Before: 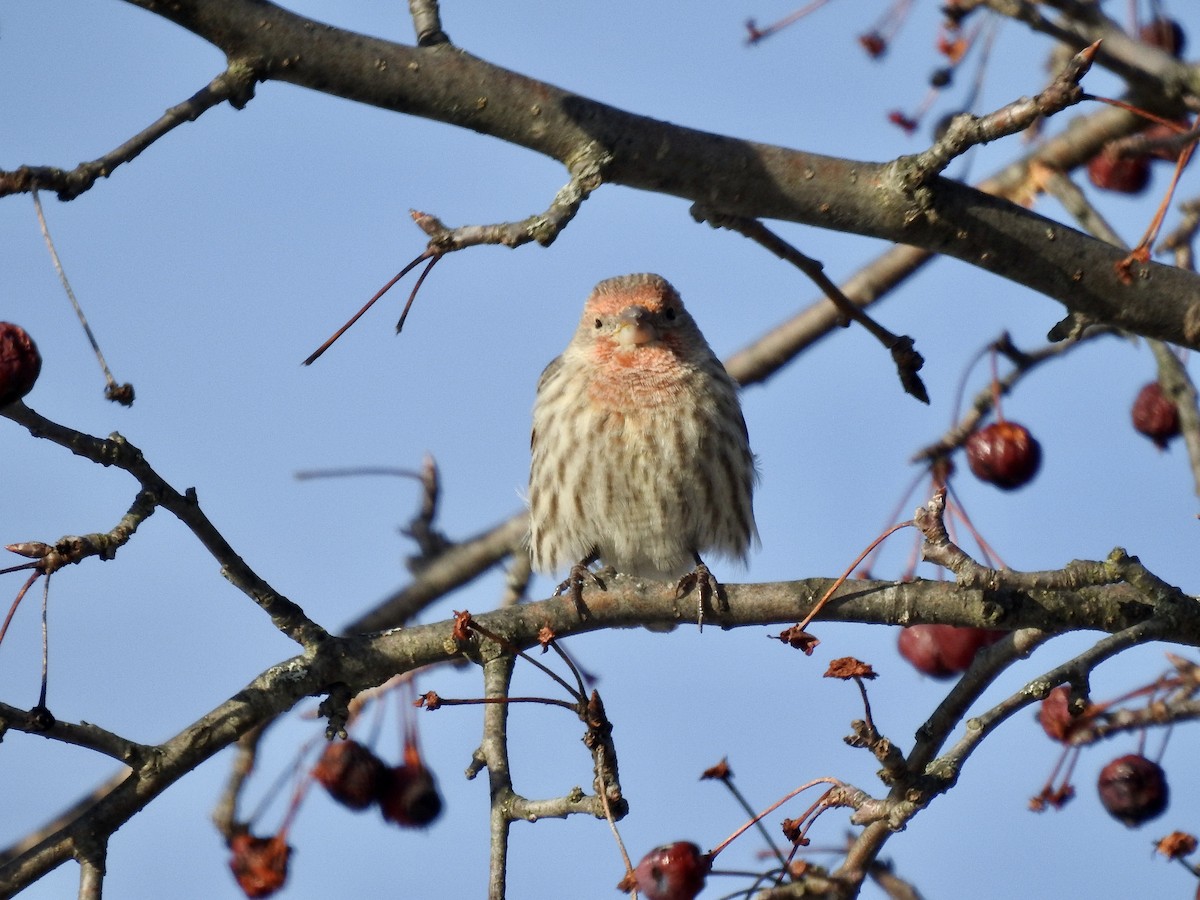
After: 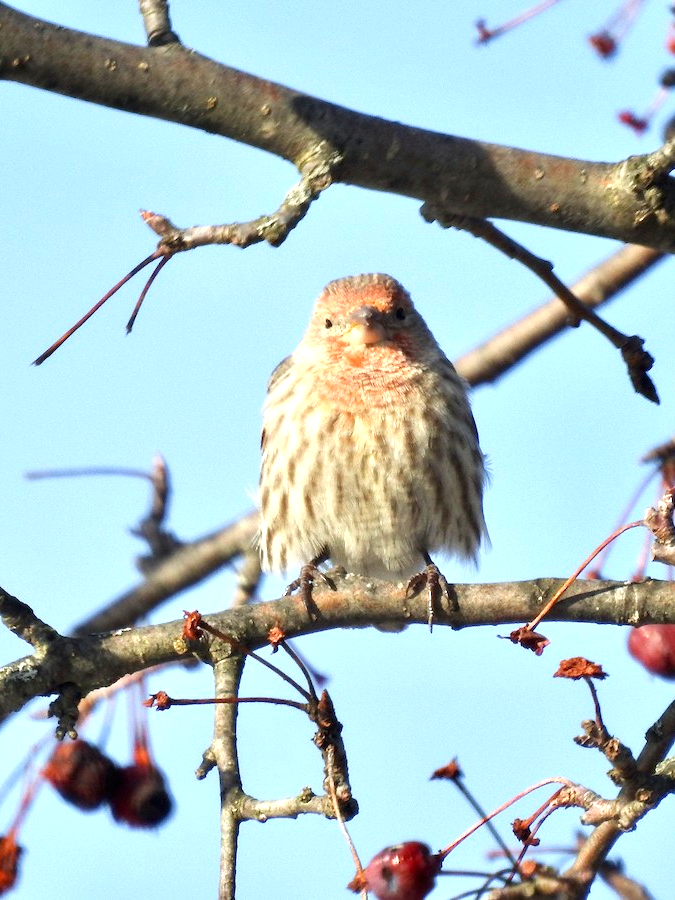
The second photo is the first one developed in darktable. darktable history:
crop and rotate: left 22.516%, right 21.234%
exposure: black level correction 0, exposure 1 EV, compensate exposure bias true, compensate highlight preservation false
